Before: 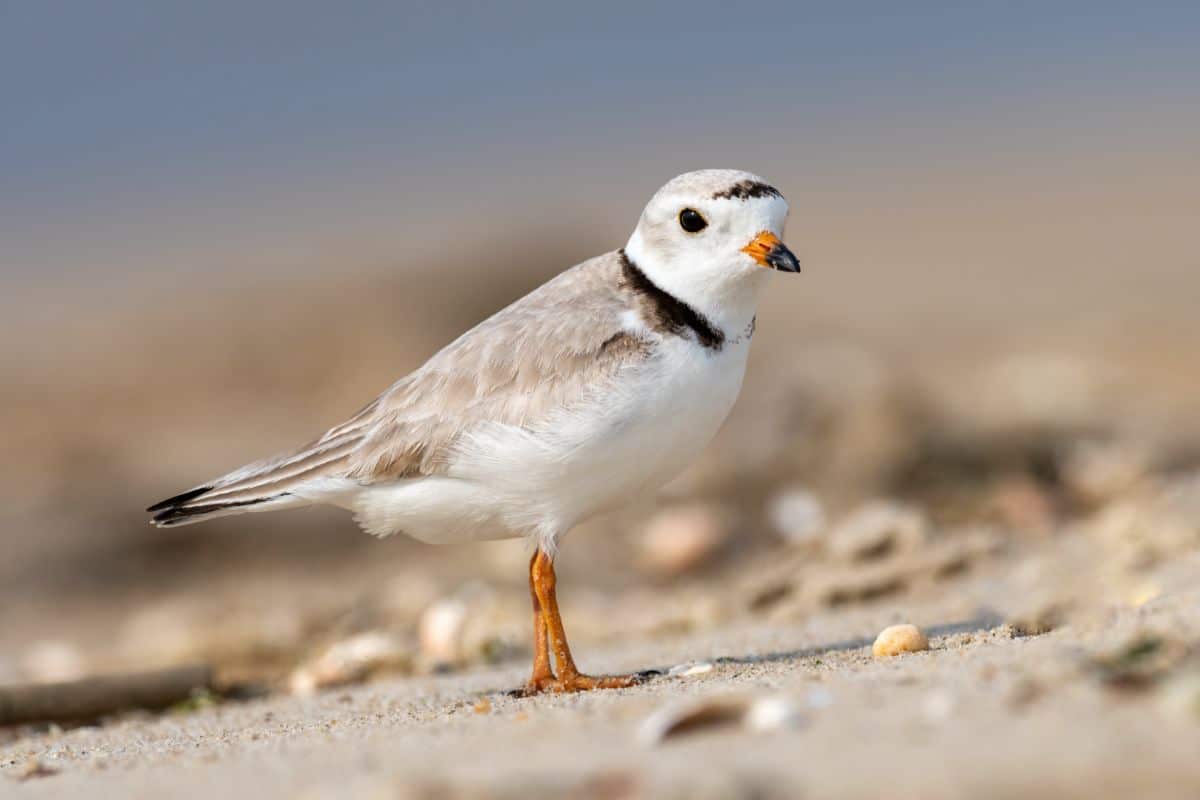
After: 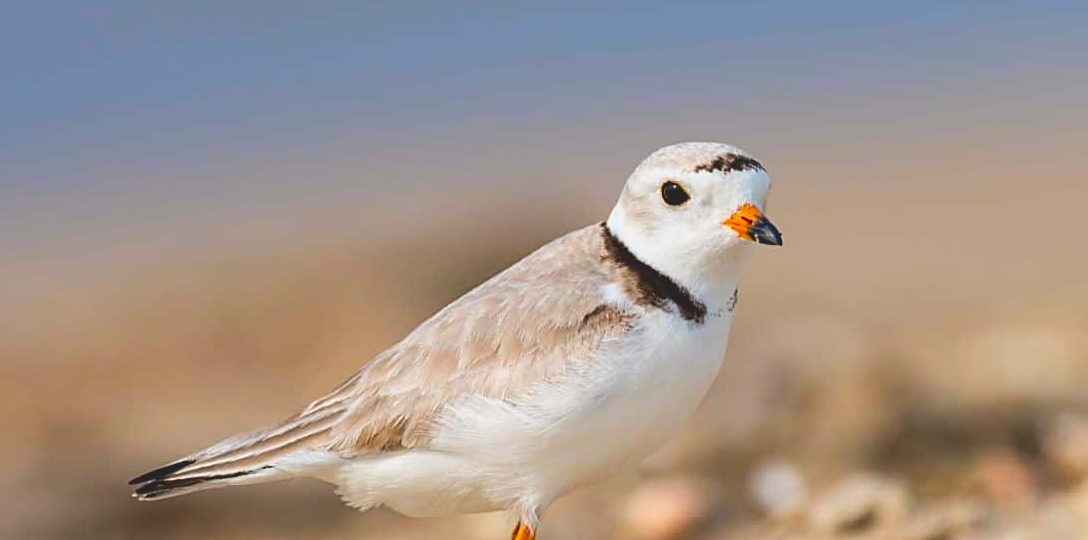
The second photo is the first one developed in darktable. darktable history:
exposure: exposure 0.02 EV, compensate highlight preservation false
contrast brightness saturation: contrast -0.28
crop: left 1.509%, top 3.452%, right 7.696%, bottom 28.452%
shadows and highlights: shadows 0, highlights 40
sharpen: on, module defaults
color correction: saturation 1.32
tone equalizer: -8 EV -0.417 EV, -7 EV -0.389 EV, -6 EV -0.333 EV, -5 EV -0.222 EV, -3 EV 0.222 EV, -2 EV 0.333 EV, -1 EV 0.389 EV, +0 EV 0.417 EV, edges refinement/feathering 500, mask exposure compensation -1.57 EV, preserve details no
